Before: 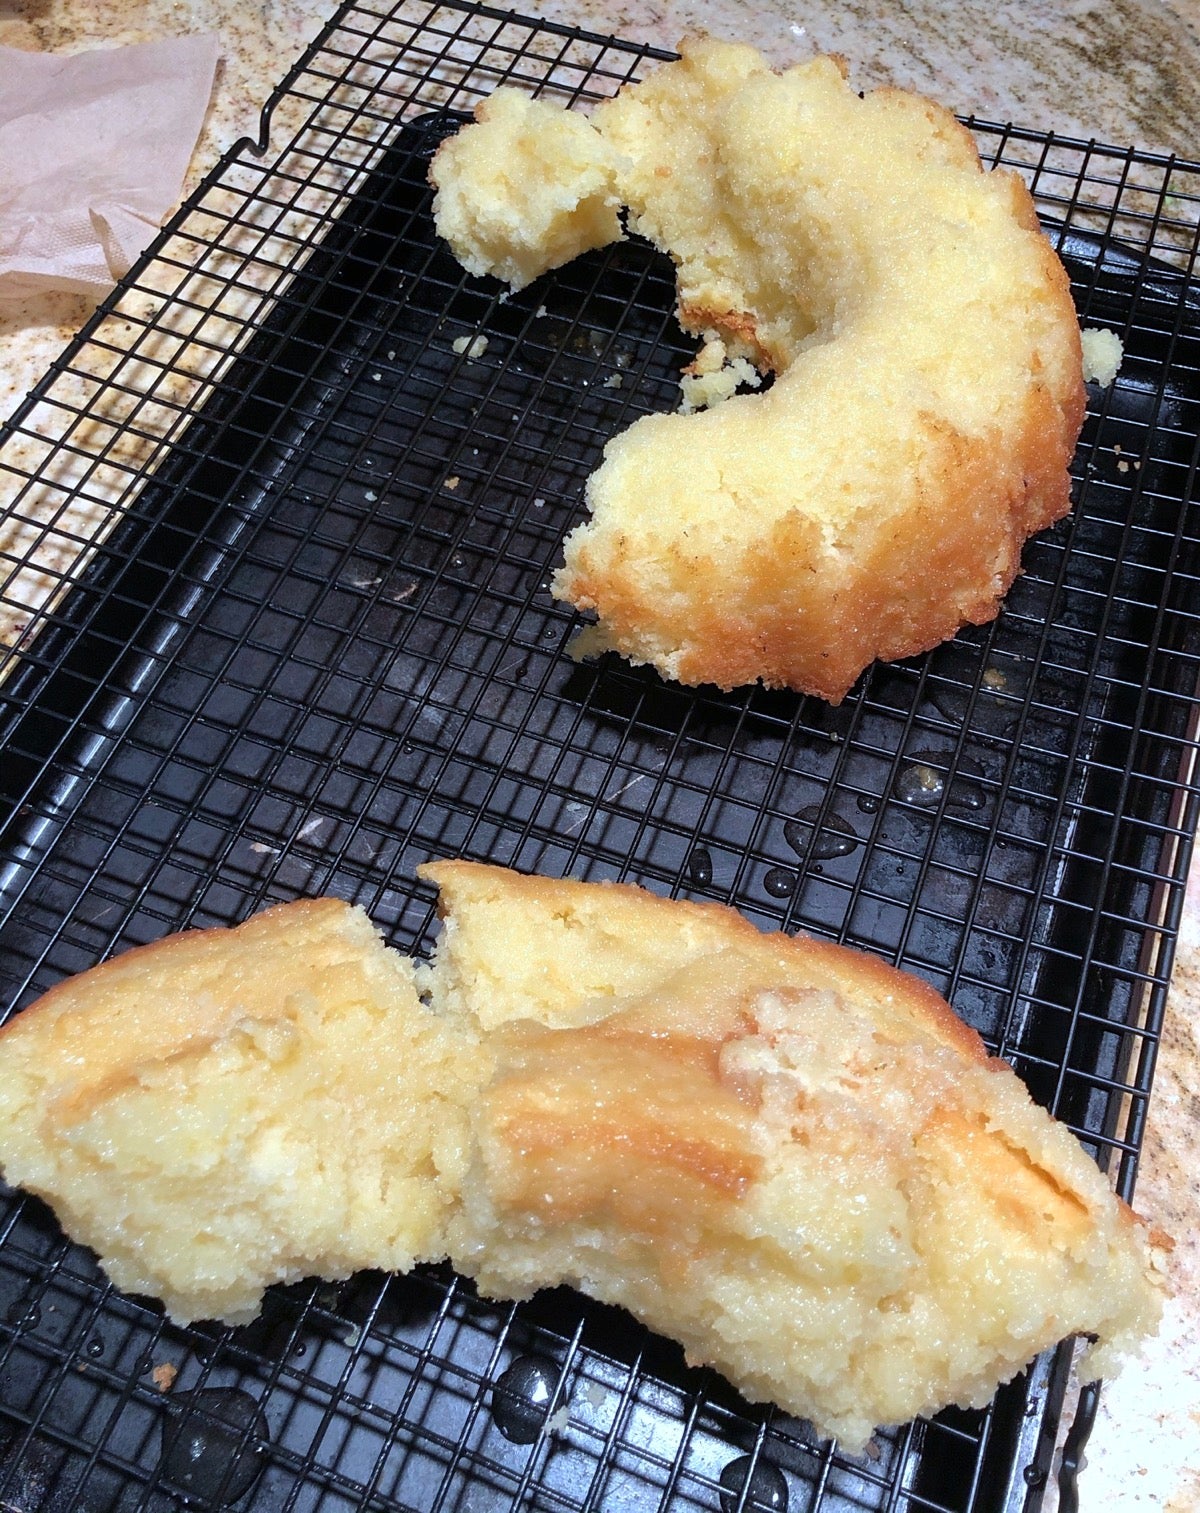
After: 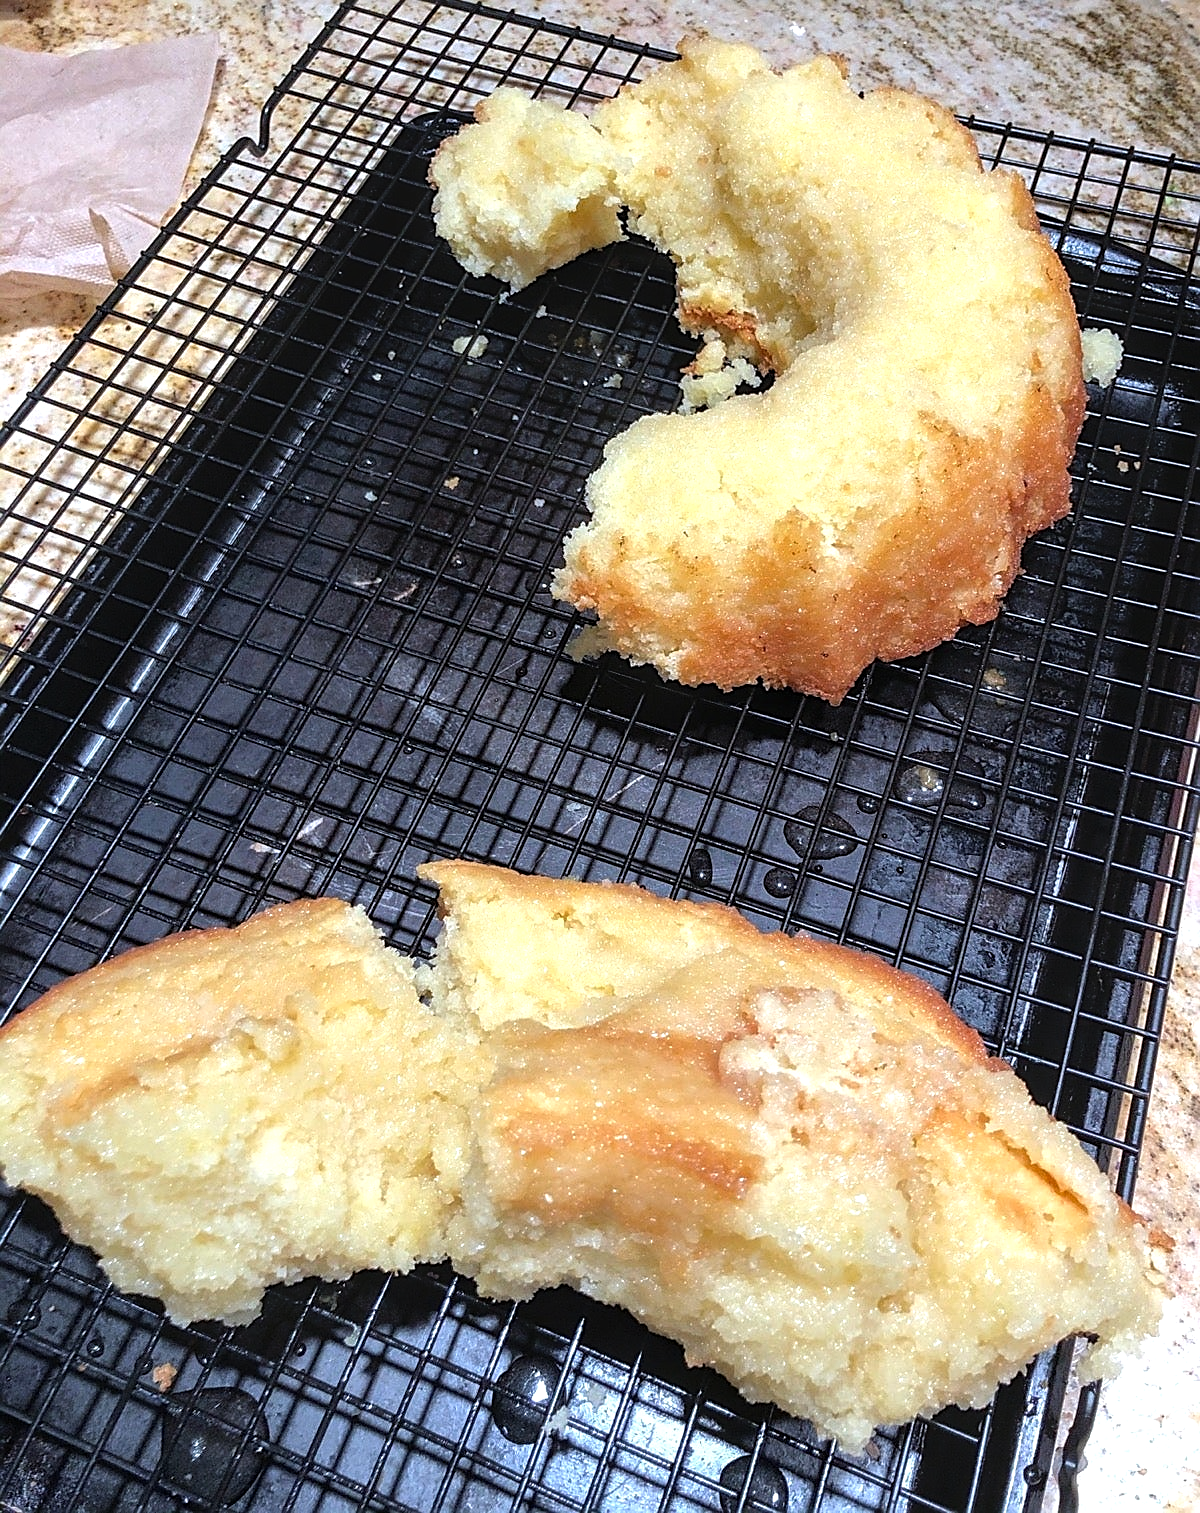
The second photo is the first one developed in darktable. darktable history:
sharpen: on, module defaults
tone equalizer: -8 EV -0.437 EV, -7 EV -0.393 EV, -6 EV -0.358 EV, -5 EV -0.258 EV, -3 EV 0.211 EV, -2 EV 0.309 EV, -1 EV 0.39 EV, +0 EV 0.393 EV
local contrast: on, module defaults
